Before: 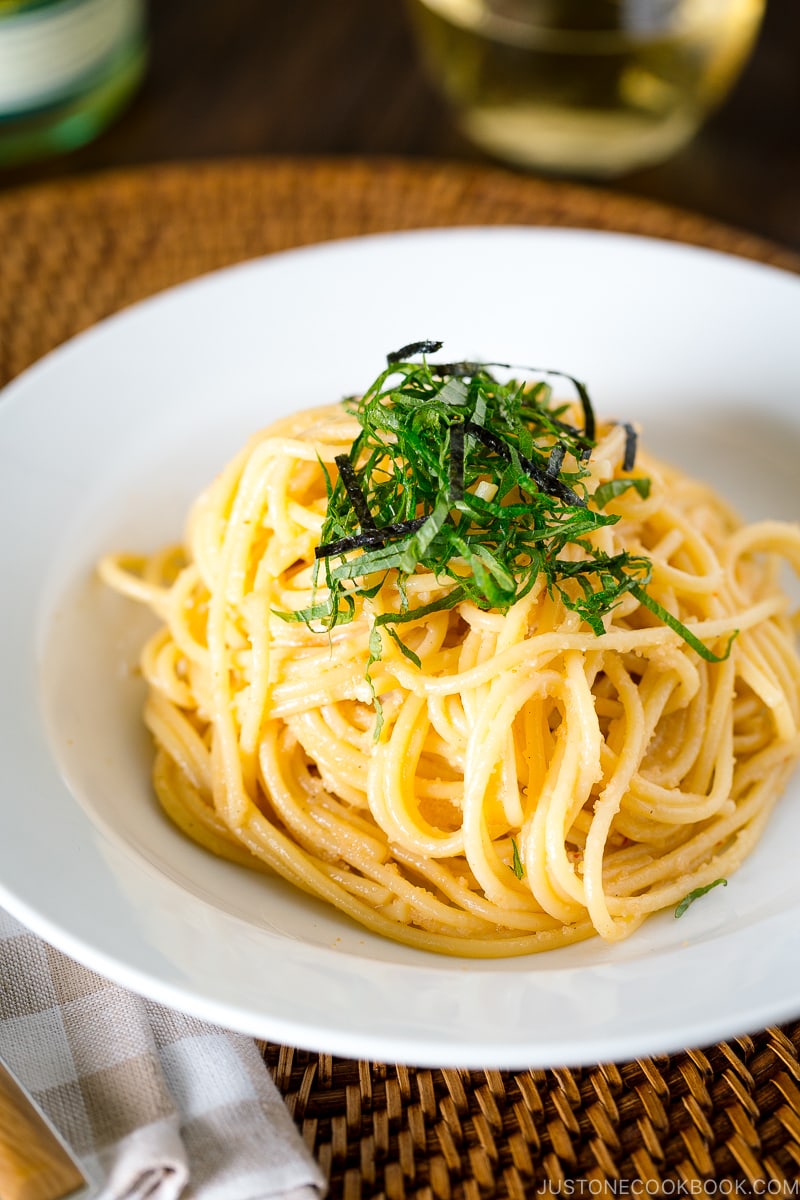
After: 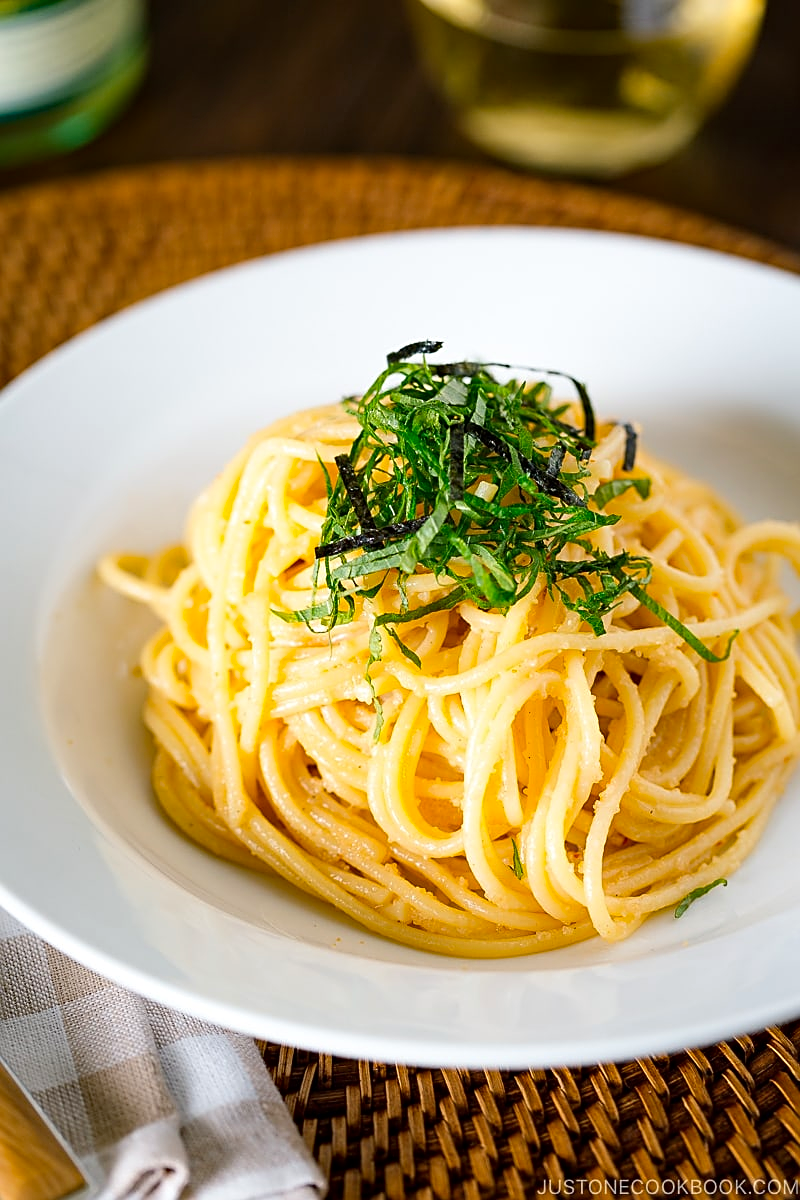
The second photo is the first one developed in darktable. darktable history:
contrast brightness saturation: contrast 0.037, saturation 0.066
sharpen: on, module defaults
haze removal: strength 0.29, distance 0.25, adaptive false
